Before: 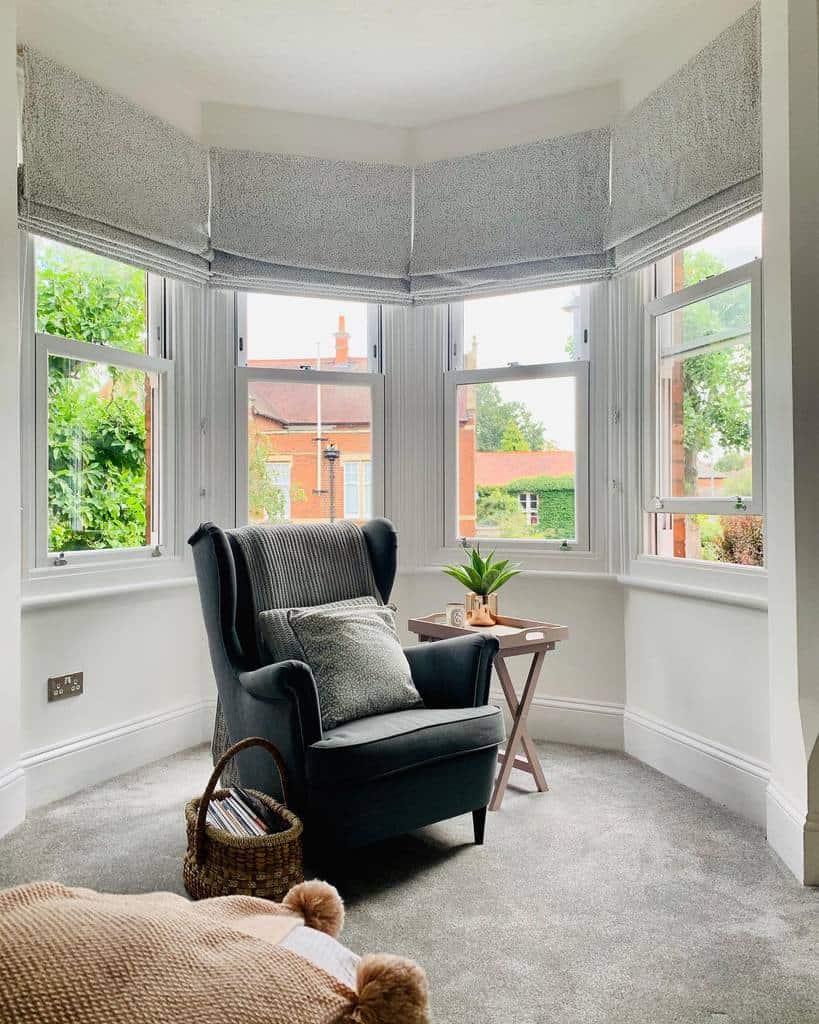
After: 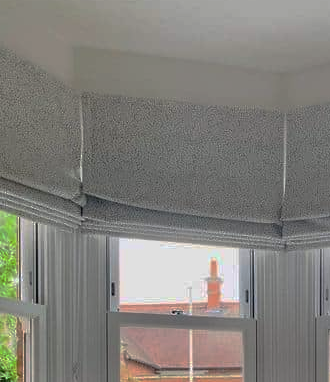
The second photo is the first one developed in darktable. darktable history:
contrast brightness saturation: saturation -0.039
base curve: curves: ch0 [(0, 0) (0.841, 0.609) (1, 1)], preserve colors none
crop: left 15.661%, top 5.435%, right 44.03%, bottom 57.196%
